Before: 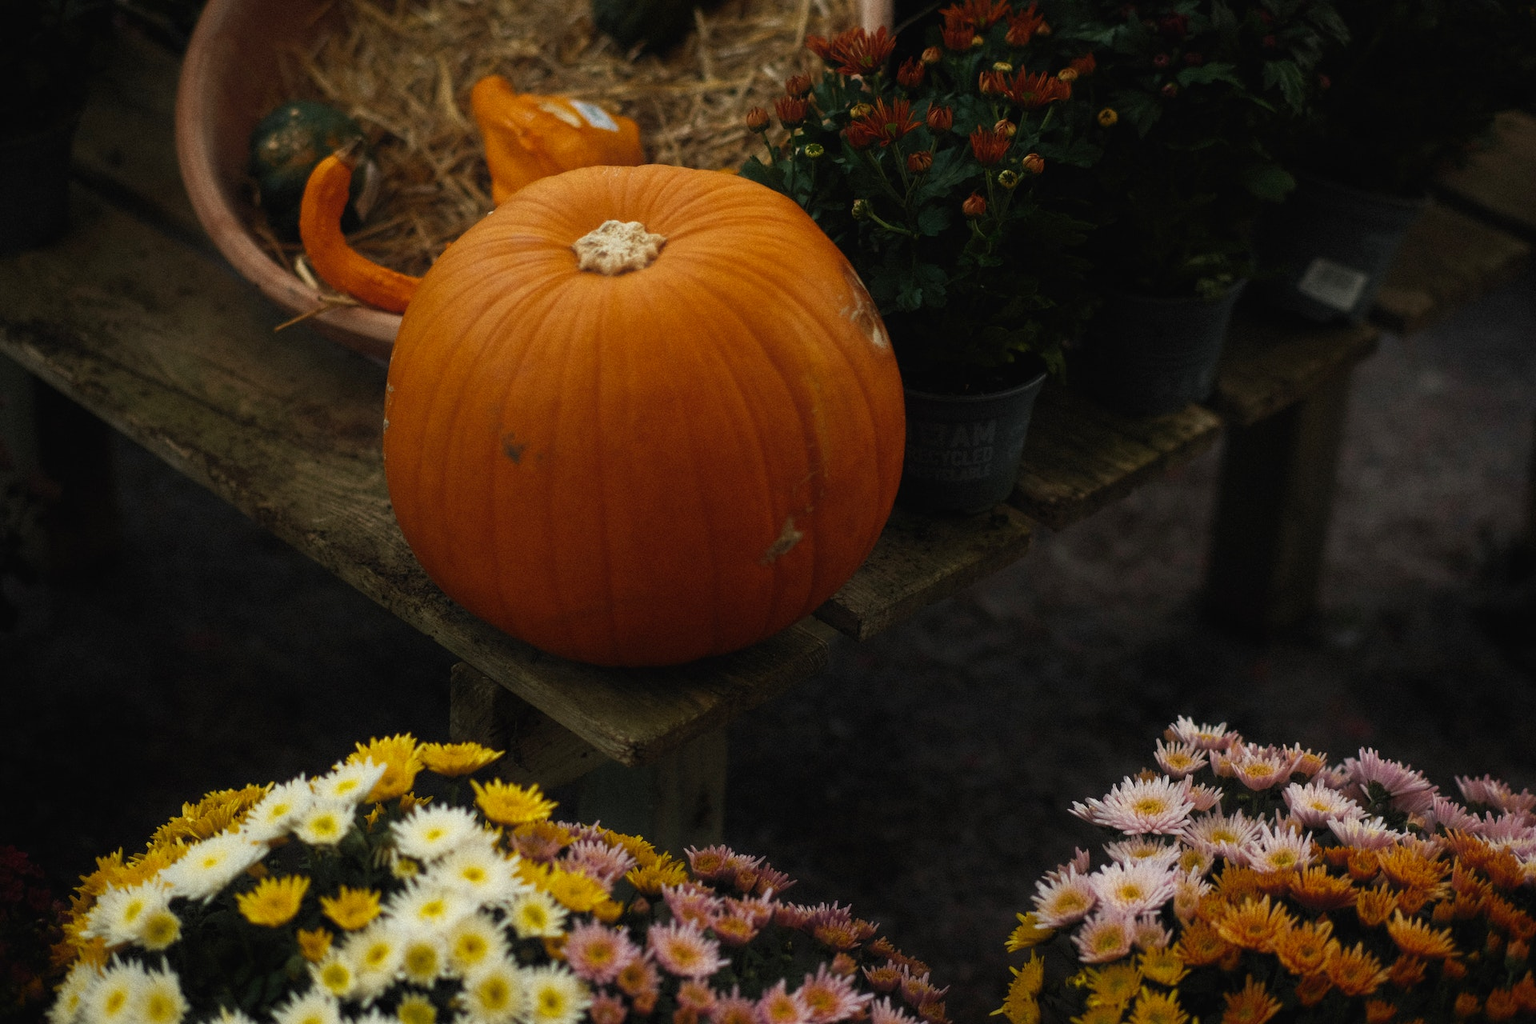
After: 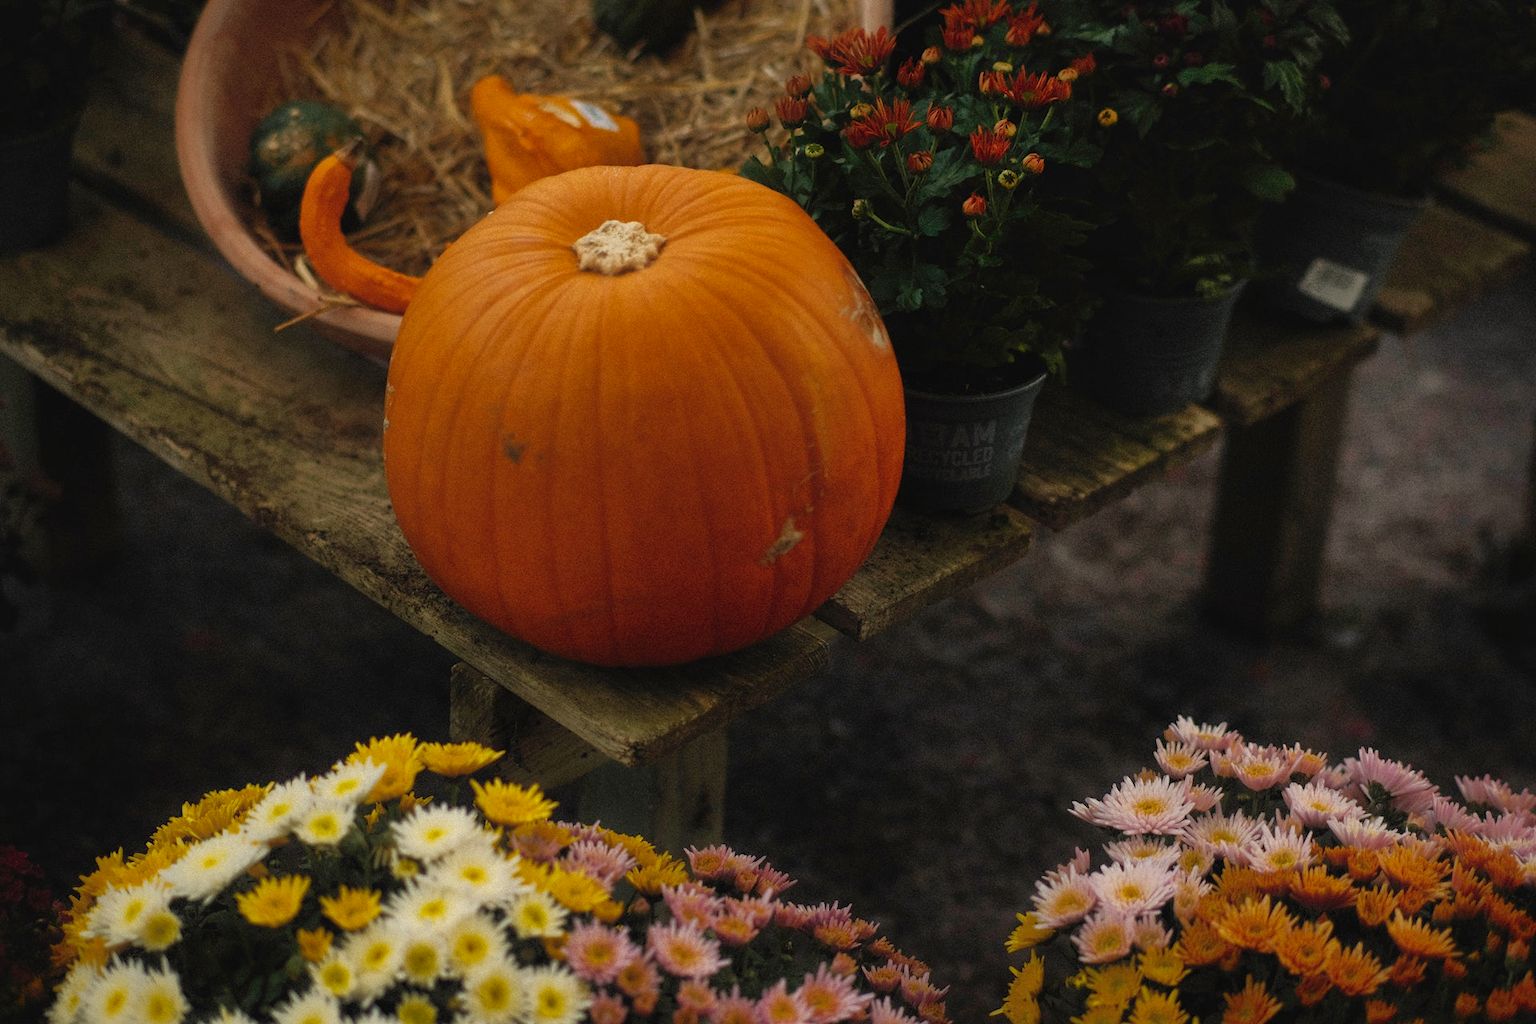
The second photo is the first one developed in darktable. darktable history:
color correction: highlights a* 3.87, highlights b* 5.06
exposure: compensate exposure bias true, compensate highlight preservation false
shadows and highlights: on, module defaults
